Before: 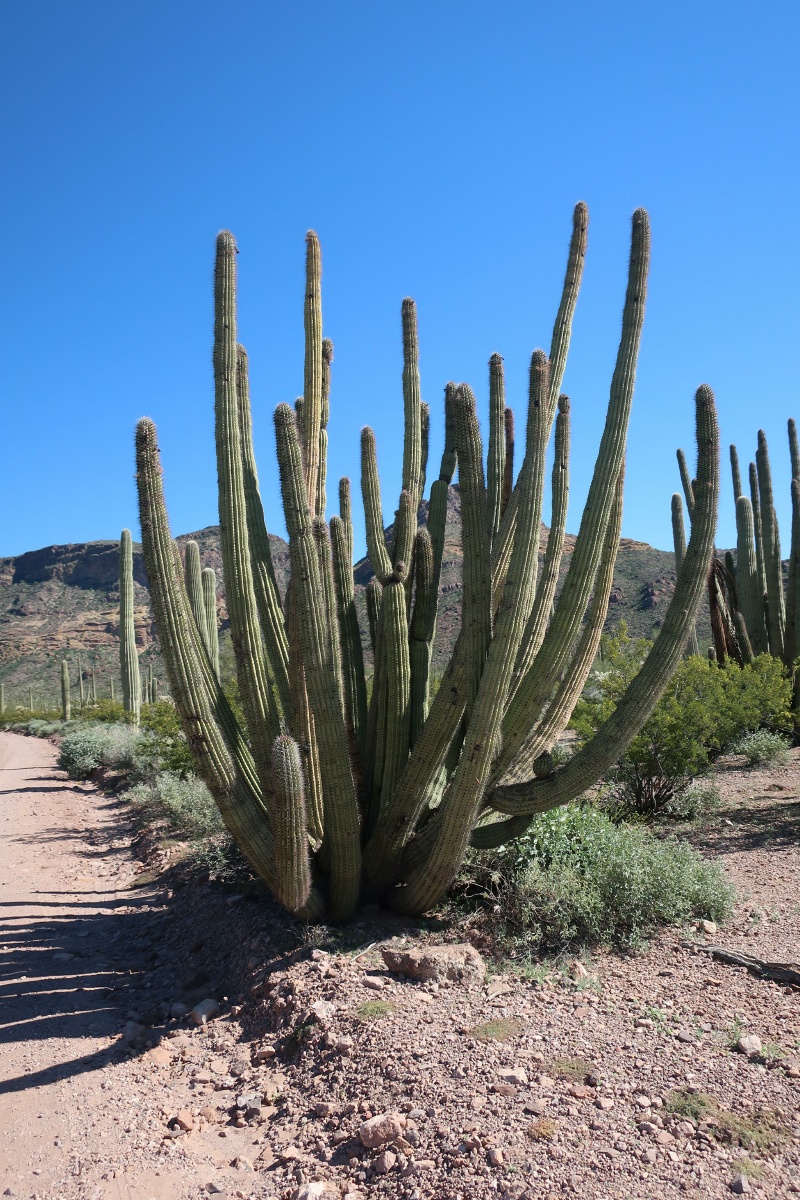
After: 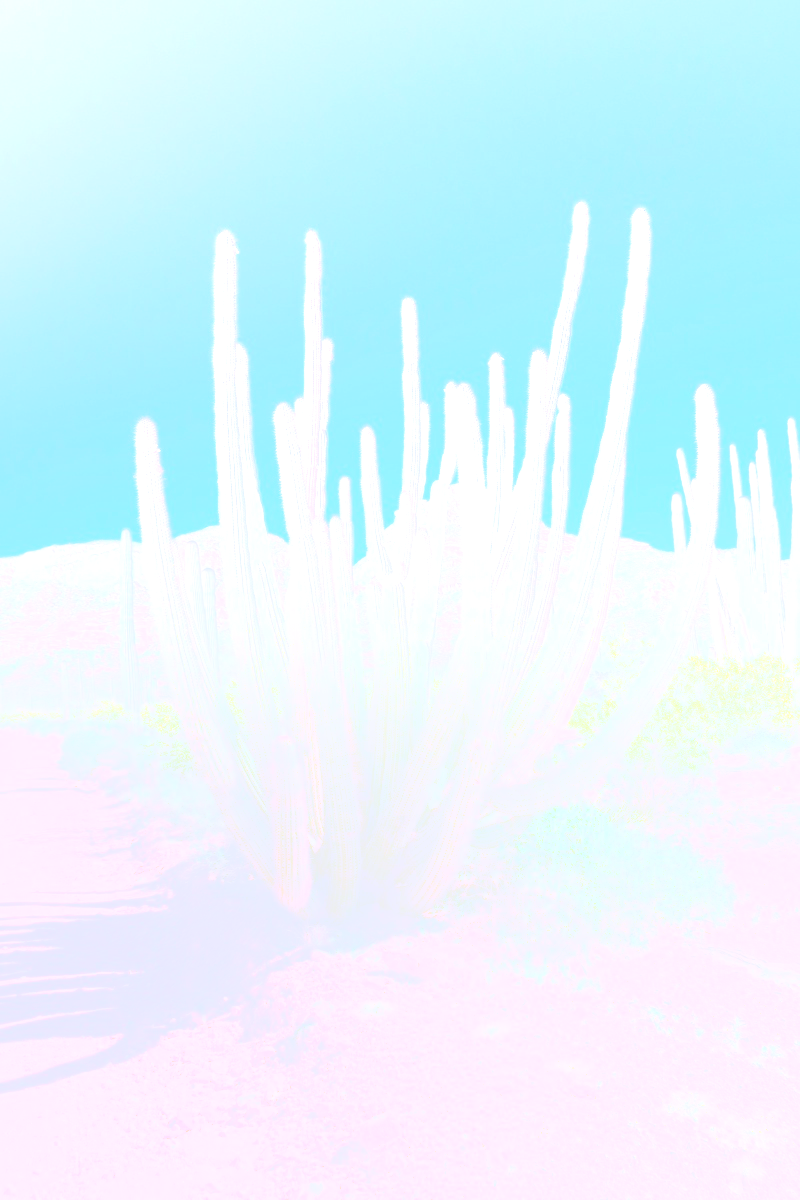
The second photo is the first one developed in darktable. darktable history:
white balance: red 0.98, blue 1.61
bloom: size 70%, threshold 25%, strength 70%
exposure: black level correction 0, exposure 0.7 EV, compensate exposure bias true, compensate highlight preservation false
